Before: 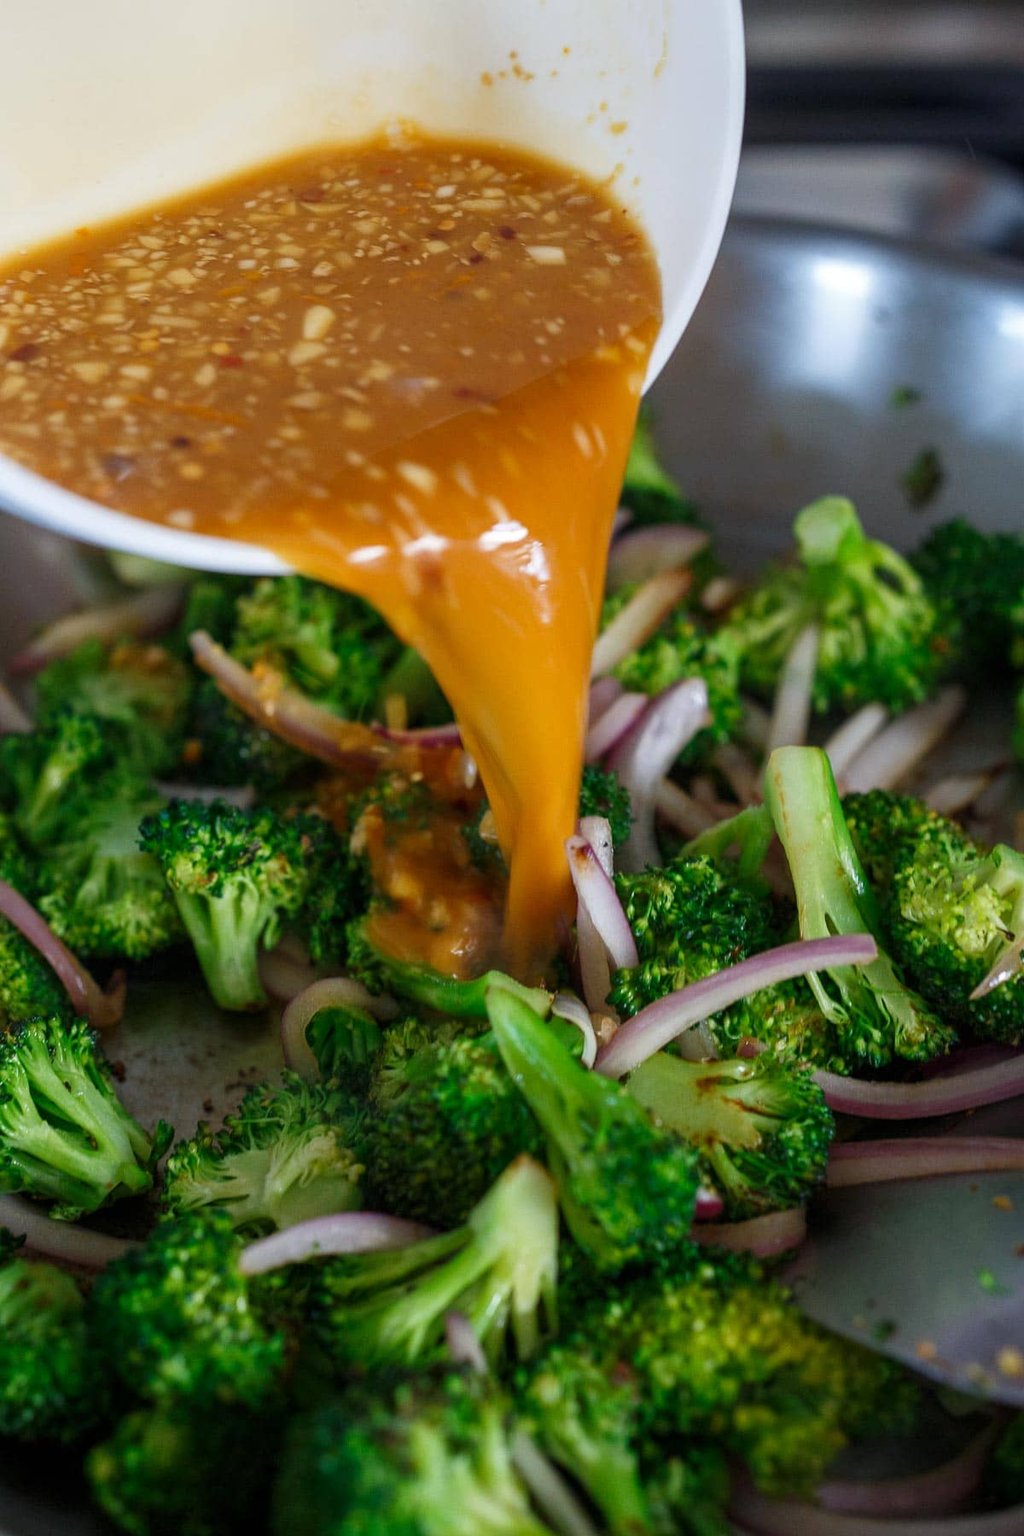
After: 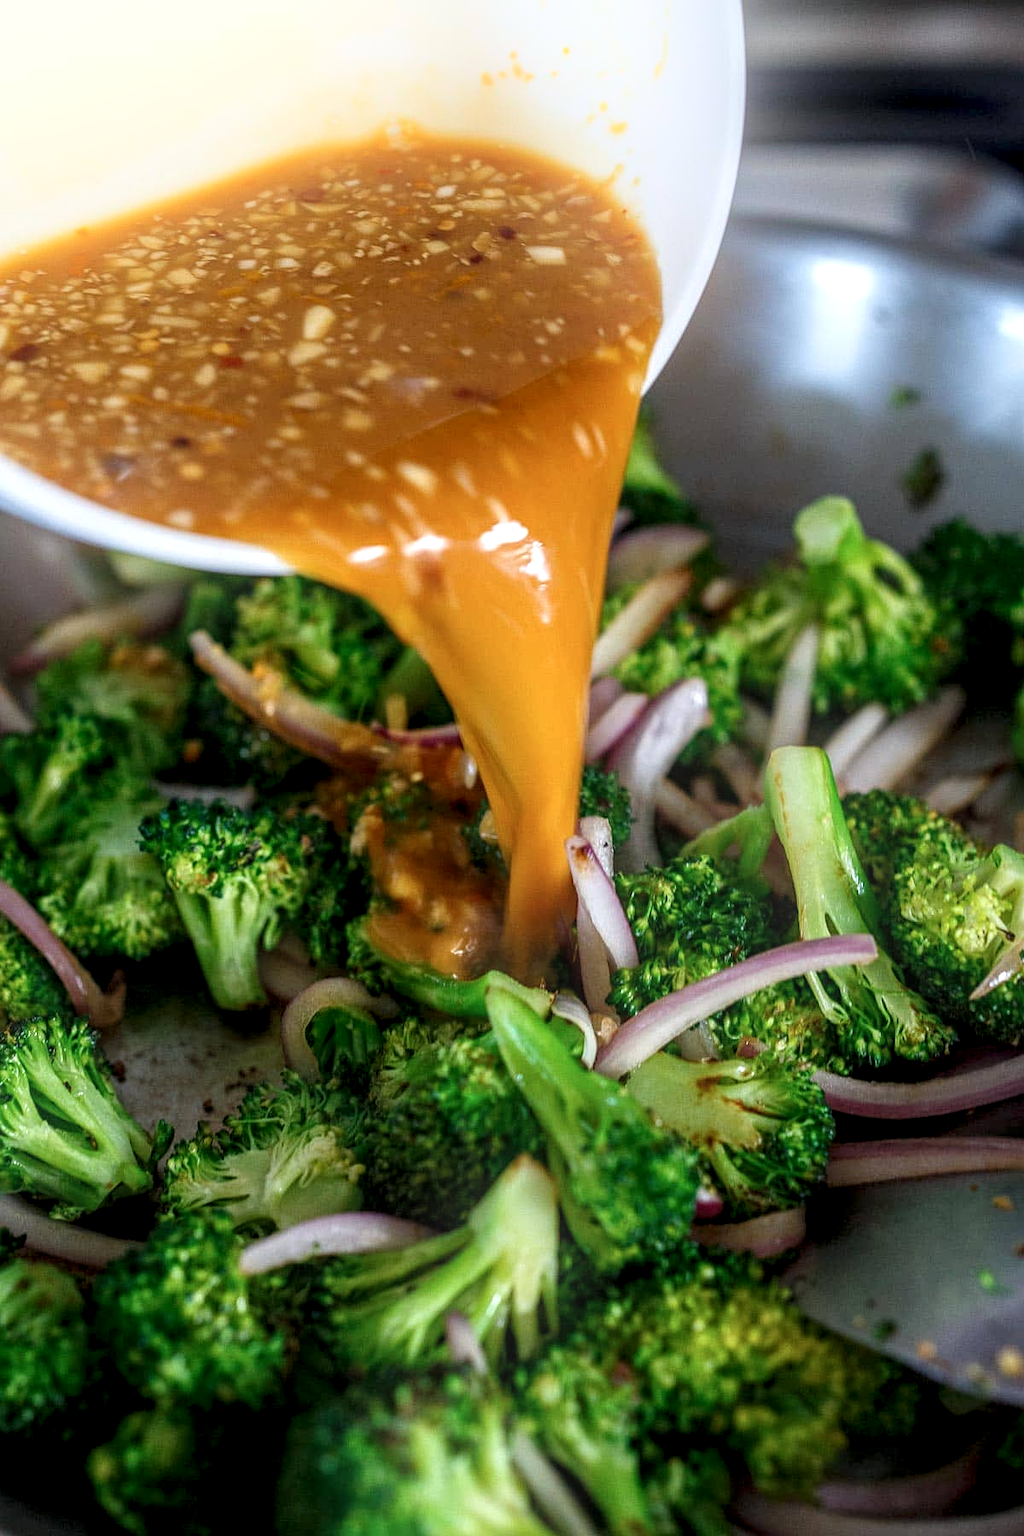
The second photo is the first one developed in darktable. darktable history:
bloom: on, module defaults
sharpen: radius 1.272, amount 0.305, threshold 0
local contrast: detail 150%
